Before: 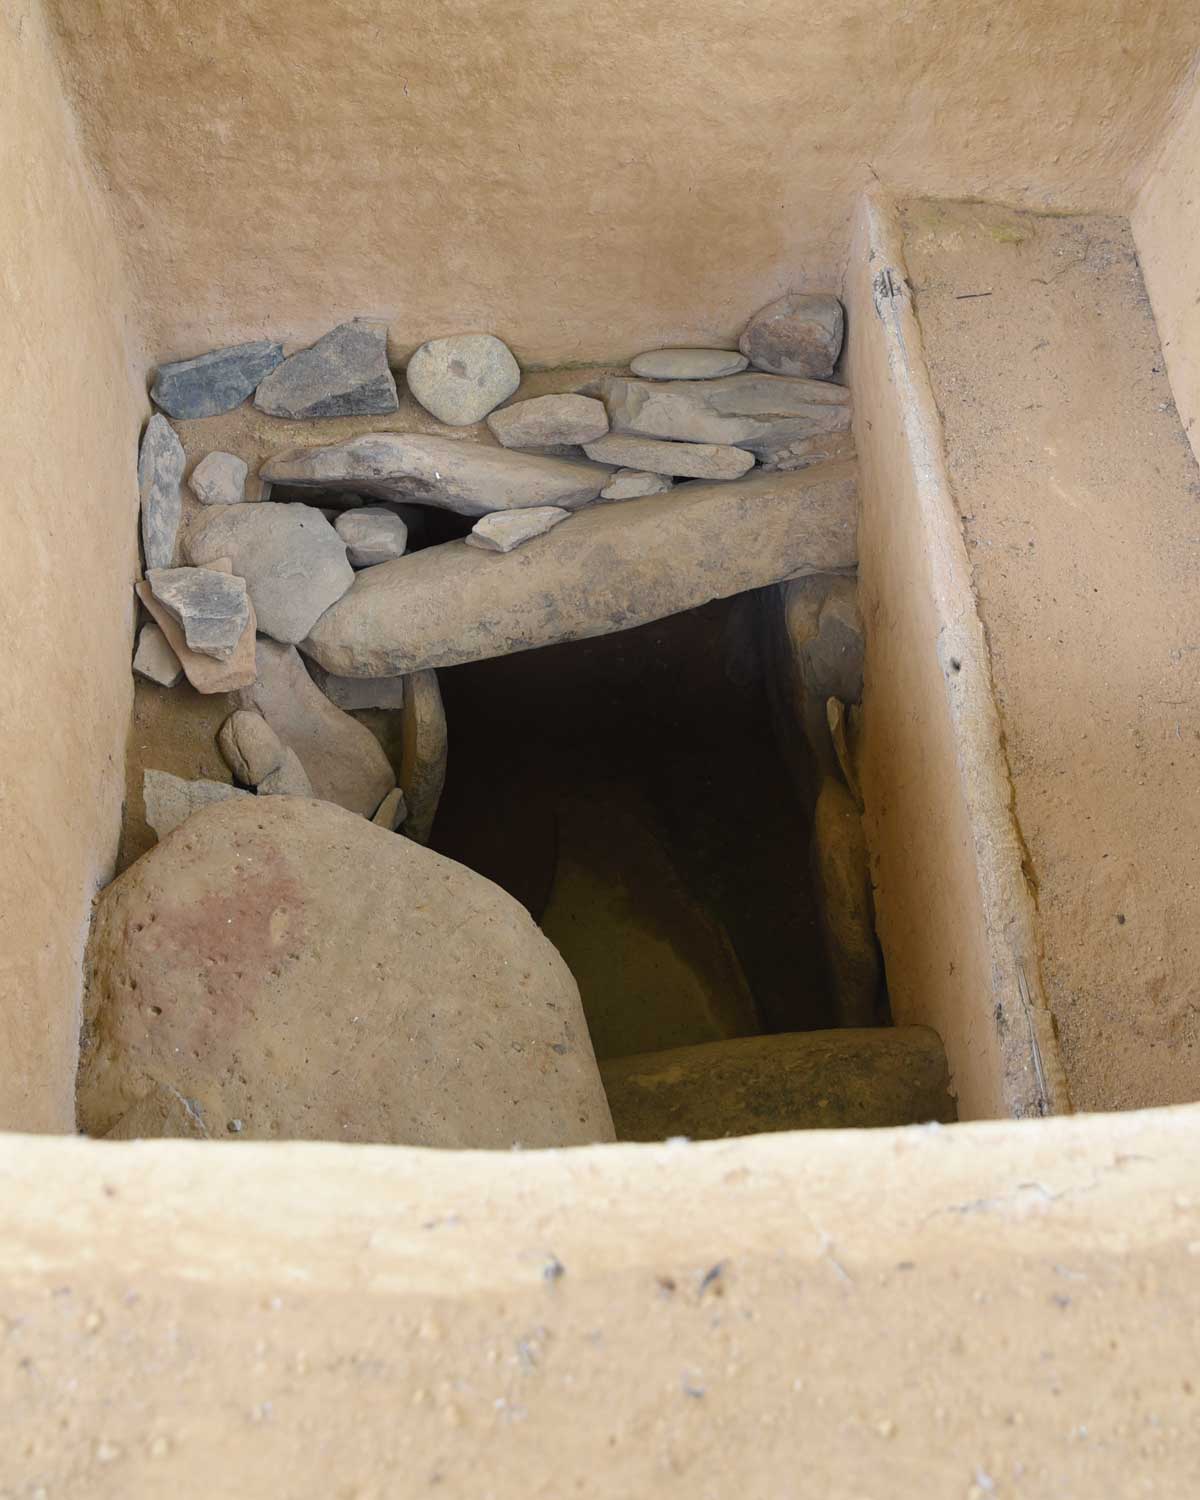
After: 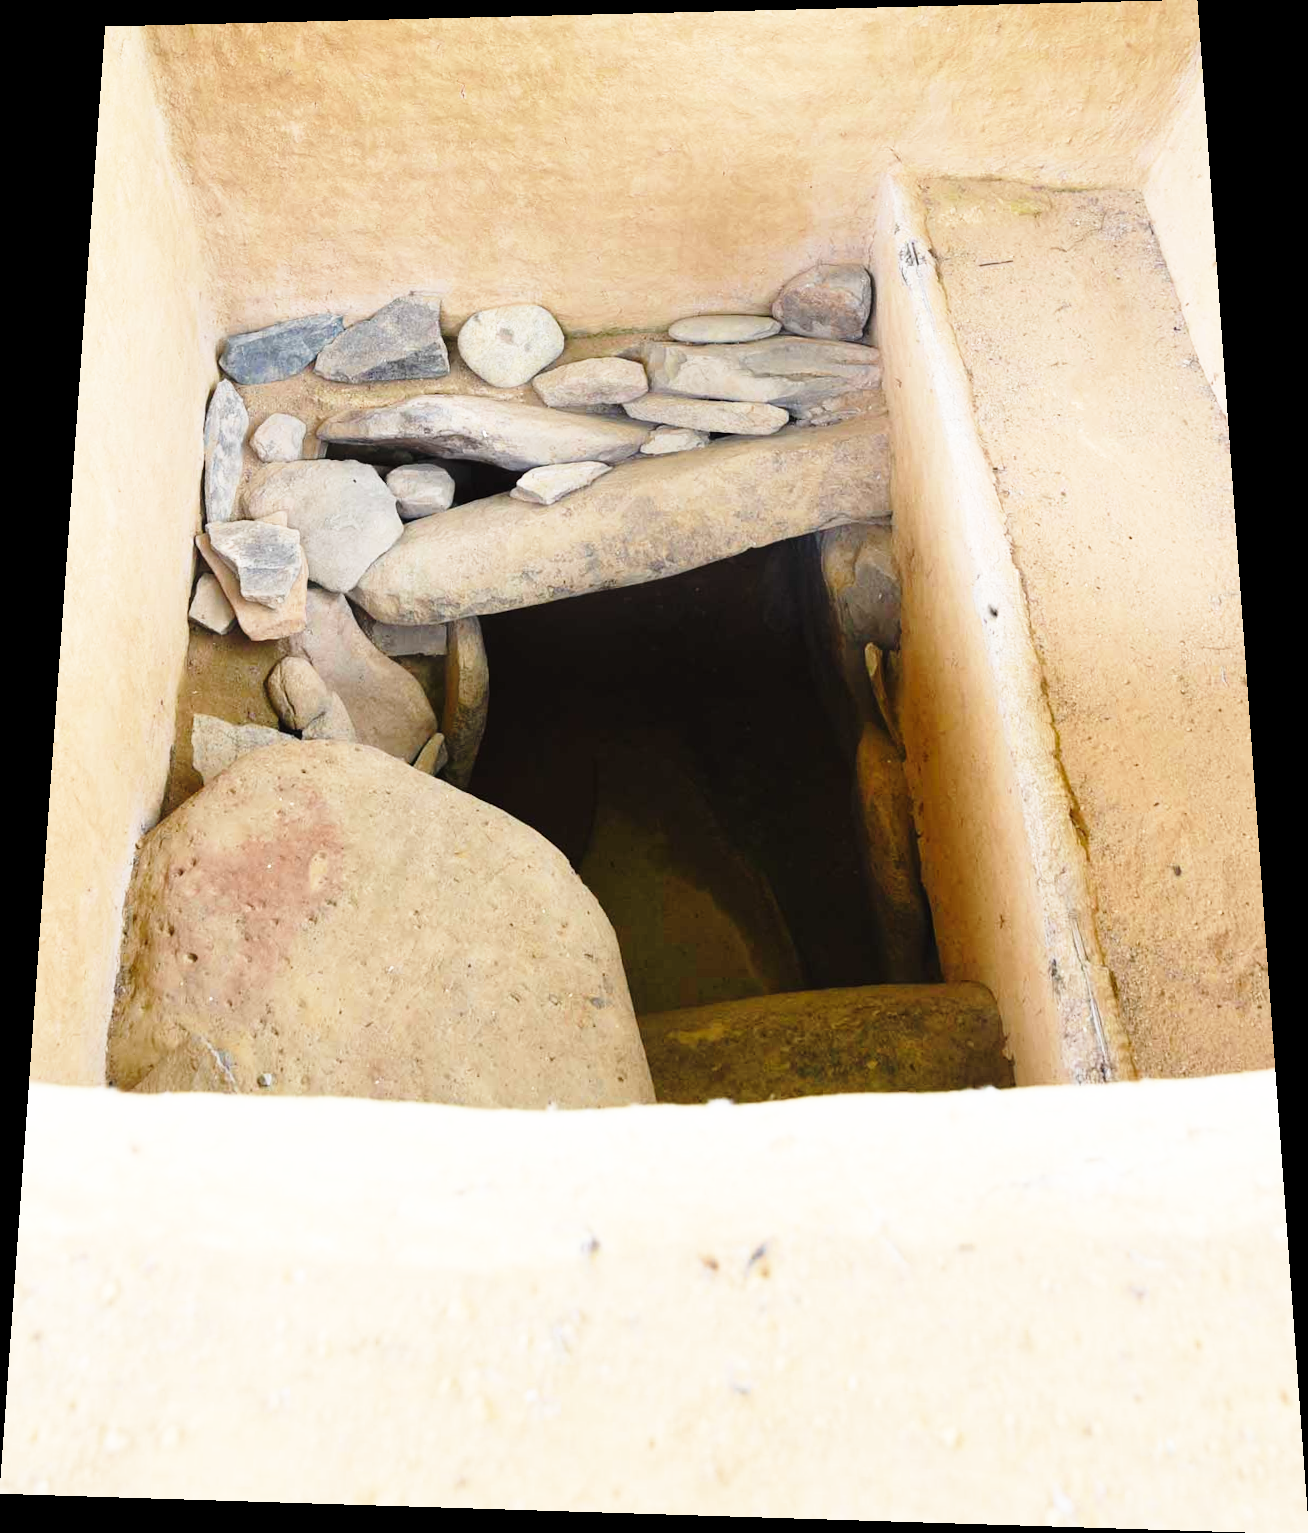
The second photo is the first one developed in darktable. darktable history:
base curve: curves: ch0 [(0, 0) (0.026, 0.03) (0.109, 0.232) (0.351, 0.748) (0.669, 0.968) (1, 1)], preserve colors none
white balance: emerald 1
rotate and perspective: rotation 0.128°, lens shift (vertical) -0.181, lens shift (horizontal) -0.044, shear 0.001, automatic cropping off
